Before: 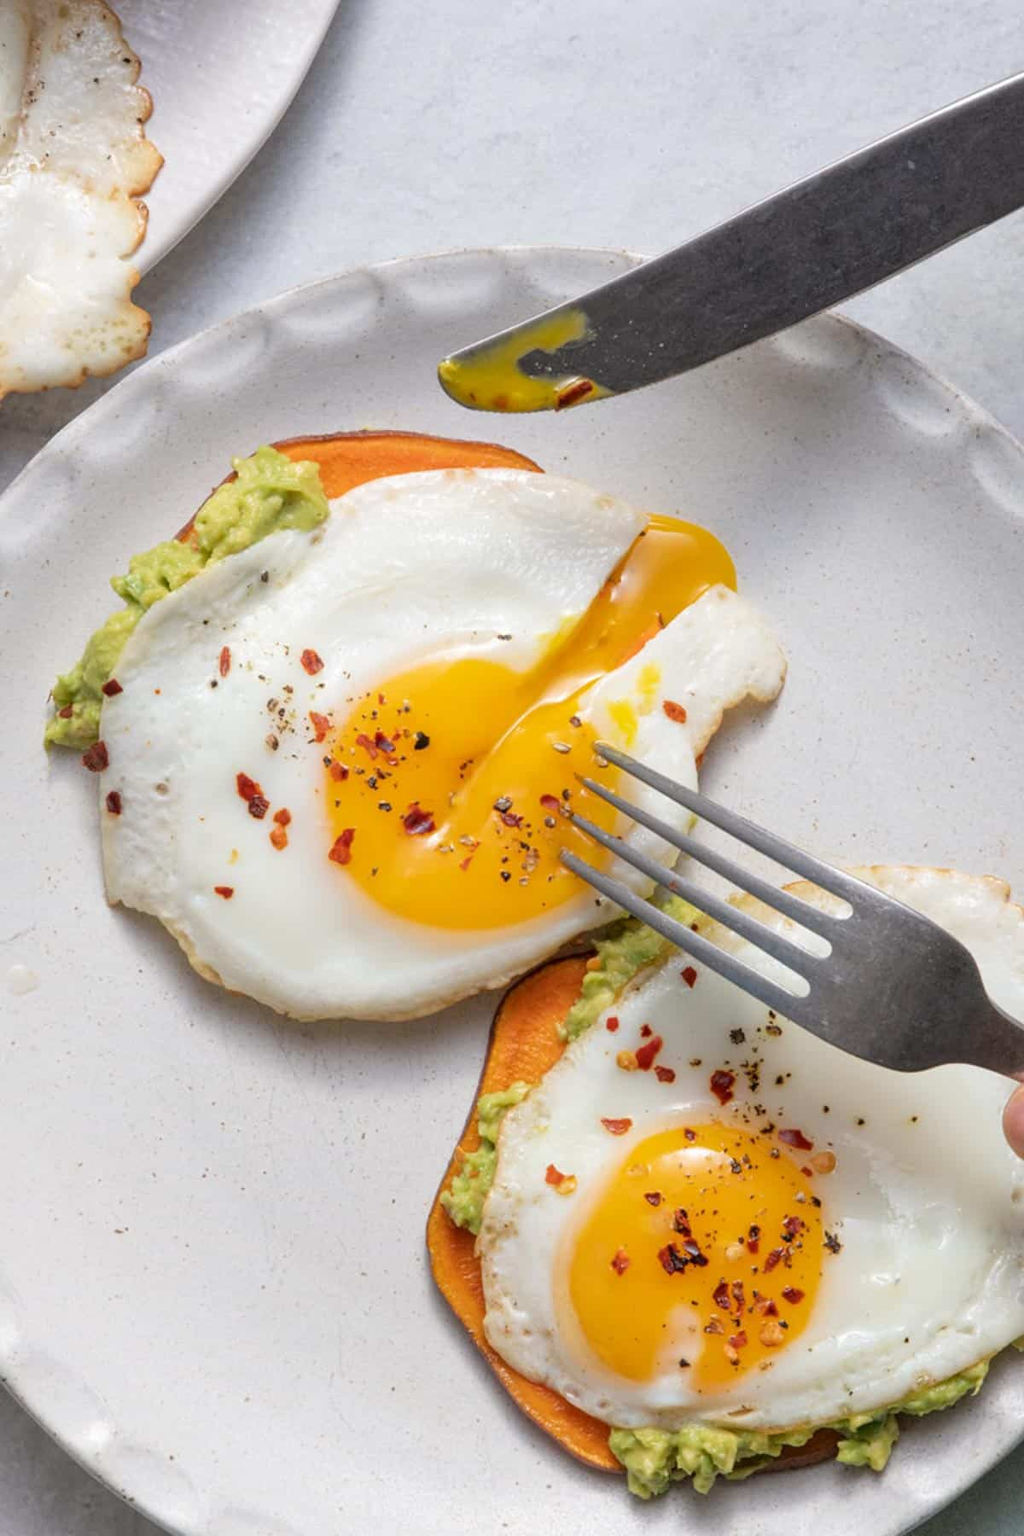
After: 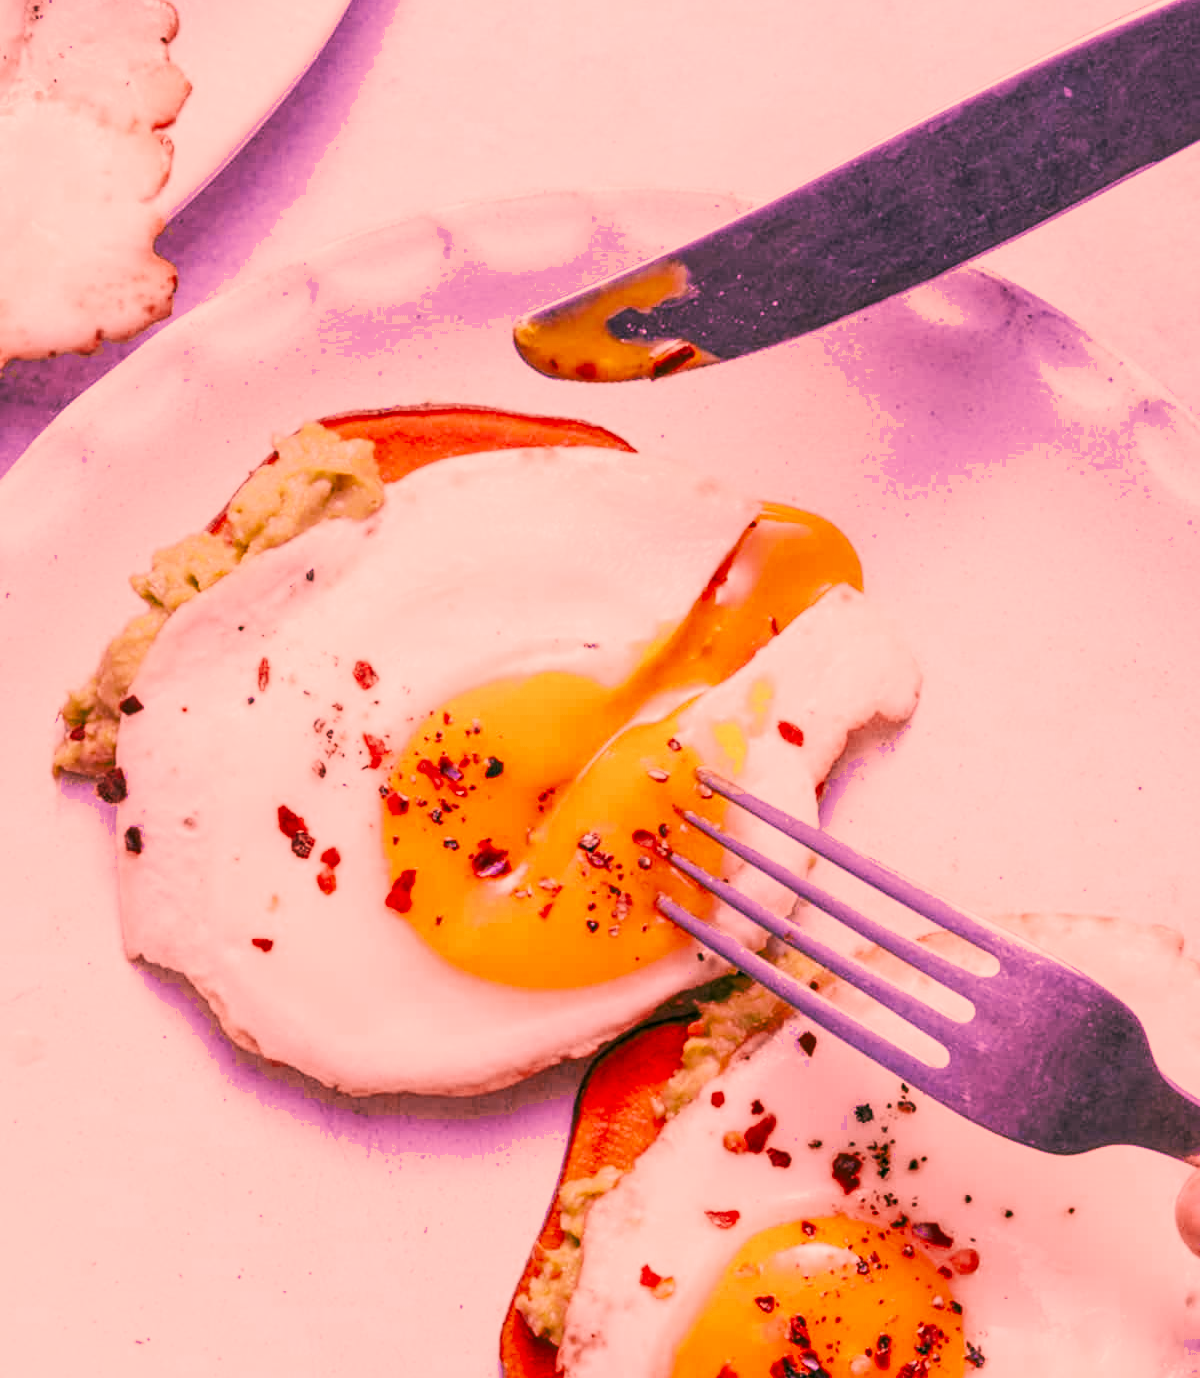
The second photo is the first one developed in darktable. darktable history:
local contrast: on, module defaults
crop: top 5.657%, bottom 17.76%
color correction: highlights a* 5.64, highlights b* 32.98, shadows a* -26.06, shadows b* 3.93
color calibration: illuminant custom, x 0.262, y 0.52, temperature 7046.1 K
tone curve: curves: ch0 [(0, 0) (0.003, 0.017) (0.011, 0.018) (0.025, 0.03) (0.044, 0.051) (0.069, 0.075) (0.1, 0.104) (0.136, 0.138) (0.177, 0.183) (0.224, 0.237) (0.277, 0.294) (0.335, 0.361) (0.399, 0.446) (0.468, 0.552) (0.543, 0.66) (0.623, 0.753) (0.709, 0.843) (0.801, 0.912) (0.898, 0.962) (1, 1)], preserve colors none
color zones: curves: ch0 [(0, 0.5) (0.125, 0.4) (0.25, 0.5) (0.375, 0.4) (0.5, 0.4) (0.625, 0.6) (0.75, 0.6) (0.875, 0.5)]; ch1 [(0, 0.4) (0.125, 0.5) (0.25, 0.4) (0.375, 0.4) (0.5, 0.4) (0.625, 0.4) (0.75, 0.5) (0.875, 0.4)]; ch2 [(0, 0.6) (0.125, 0.5) (0.25, 0.5) (0.375, 0.6) (0.5, 0.6) (0.625, 0.5) (0.75, 0.5) (0.875, 0.5)]
color balance rgb: perceptual saturation grading › global saturation -0.486%, perceptual brilliance grading › highlights 7.217%, perceptual brilliance grading › mid-tones 17.278%, perceptual brilliance grading › shadows -5.144%, global vibrance 15.171%
